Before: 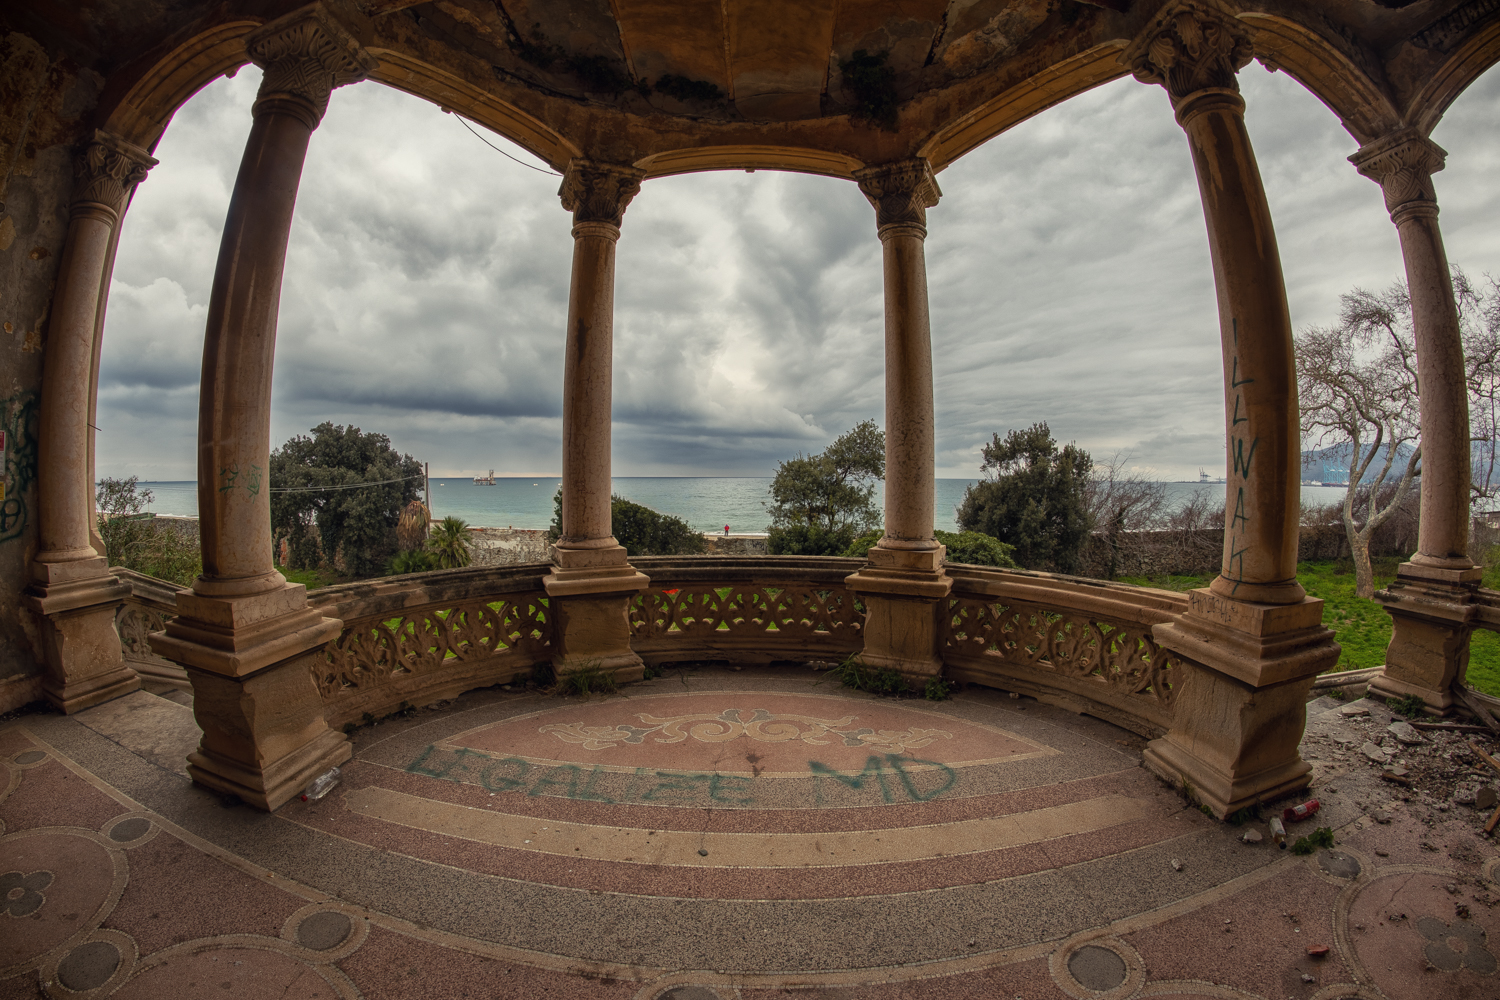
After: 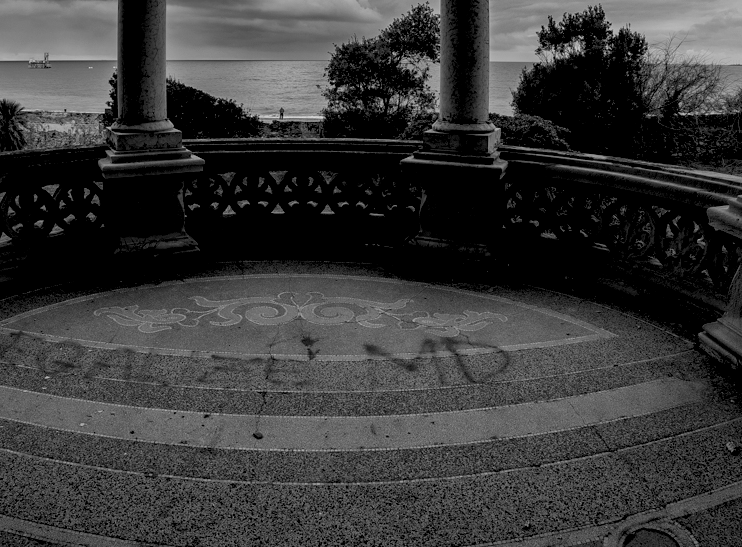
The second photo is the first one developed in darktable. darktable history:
exposure: black level correction 0.046, exposure -0.228 EV, compensate highlight preservation false
crop: left 29.672%, top 41.786%, right 20.851%, bottom 3.487%
monochrome: on, module defaults
